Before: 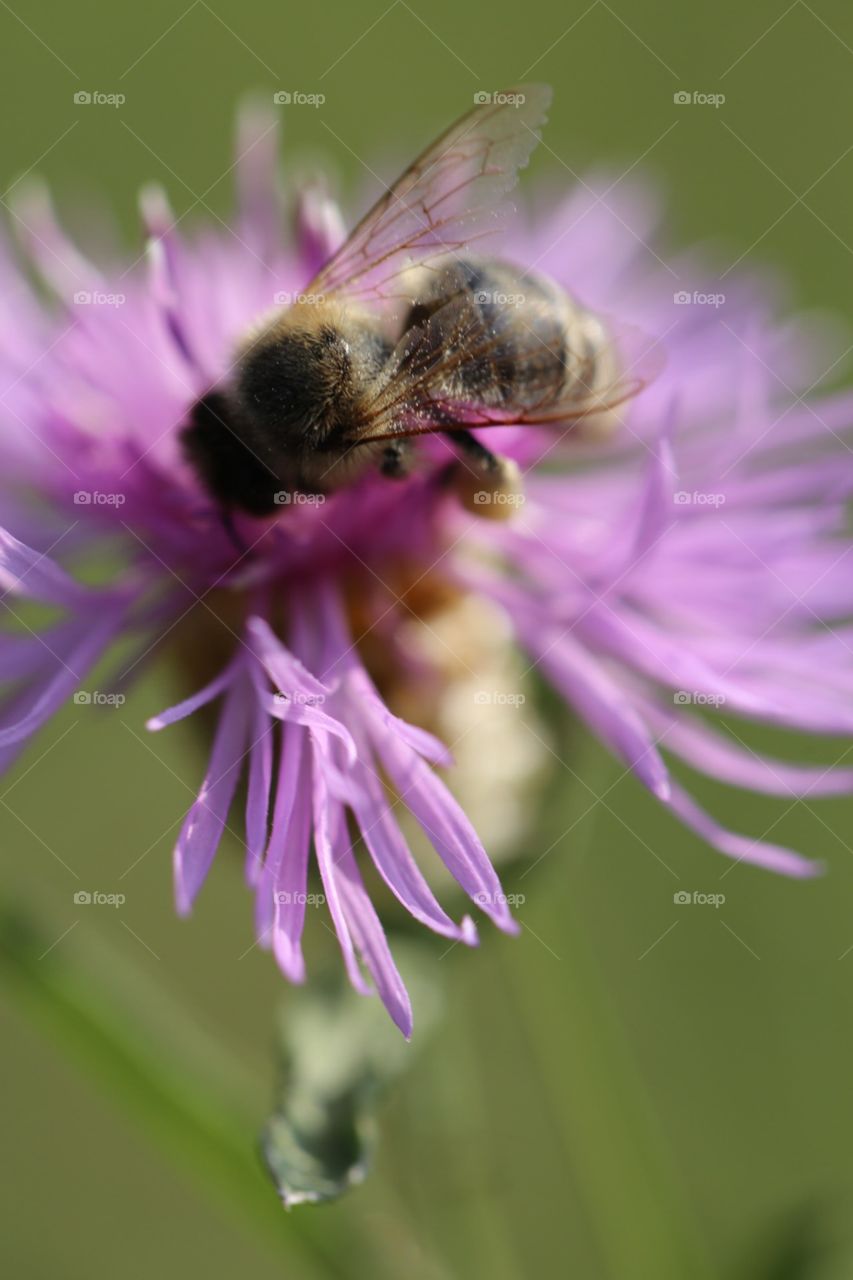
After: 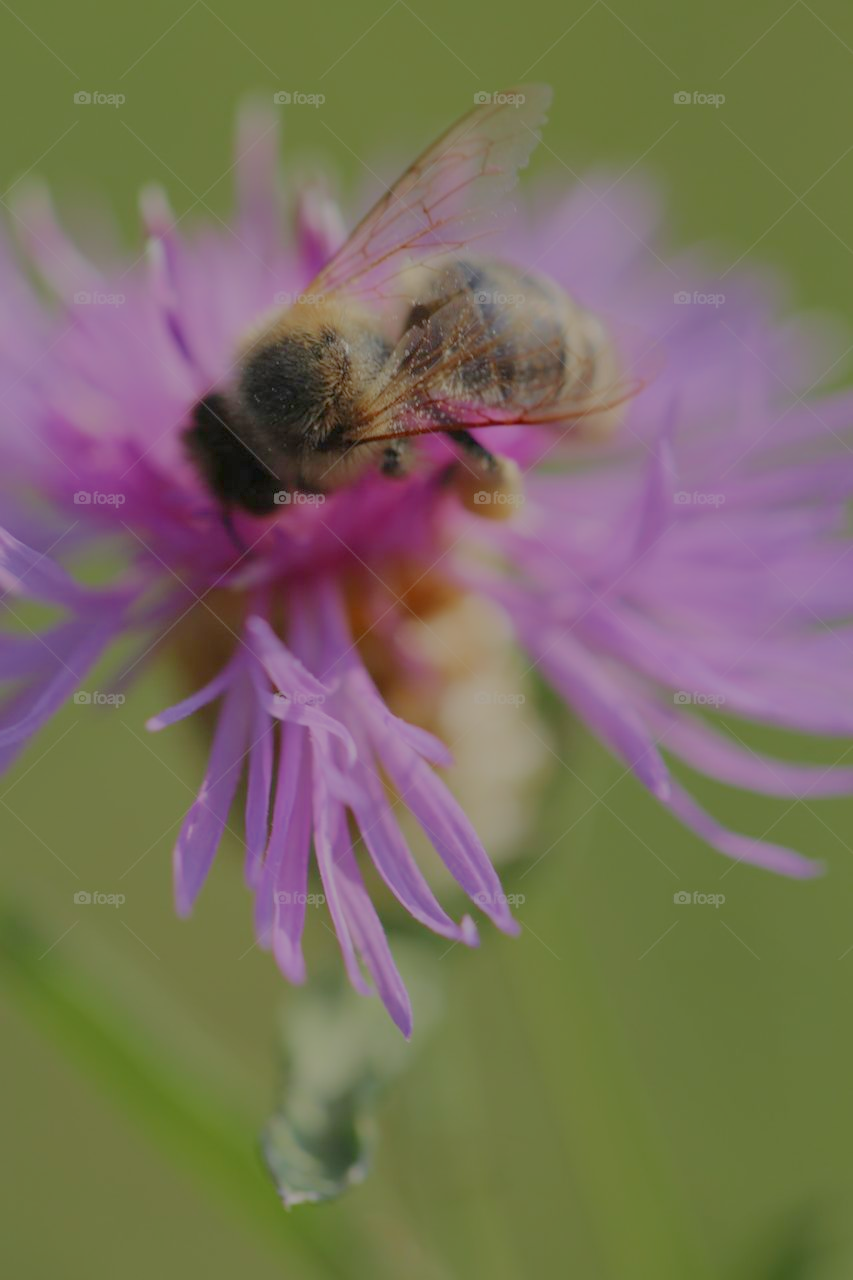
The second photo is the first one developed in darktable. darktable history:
tone equalizer: on, module defaults
filmic rgb: black relative exposure -14 EV, white relative exposure 8 EV, threshold 3 EV, hardness 3.74, latitude 50%, contrast 0.5, color science v5 (2021), contrast in shadows safe, contrast in highlights safe, enable highlight reconstruction true
white balance: emerald 1
